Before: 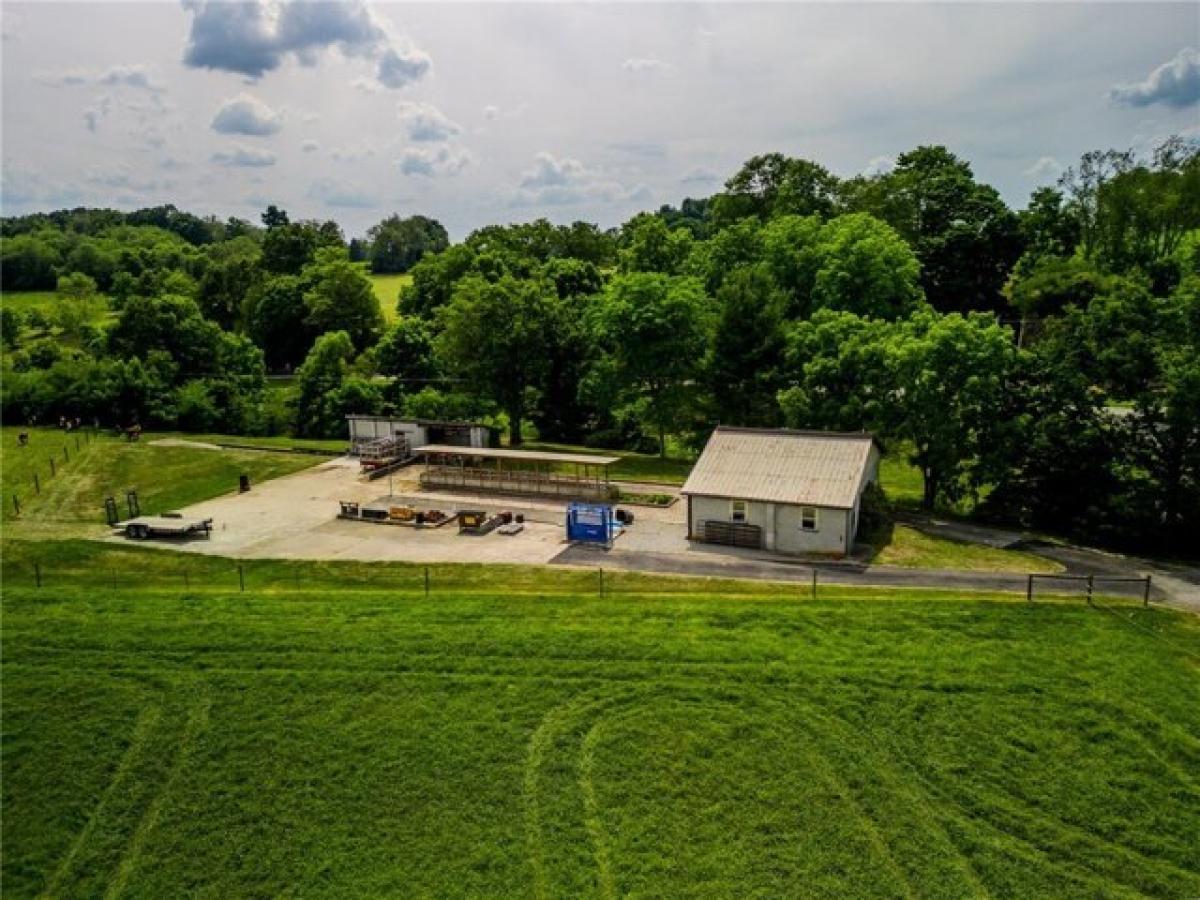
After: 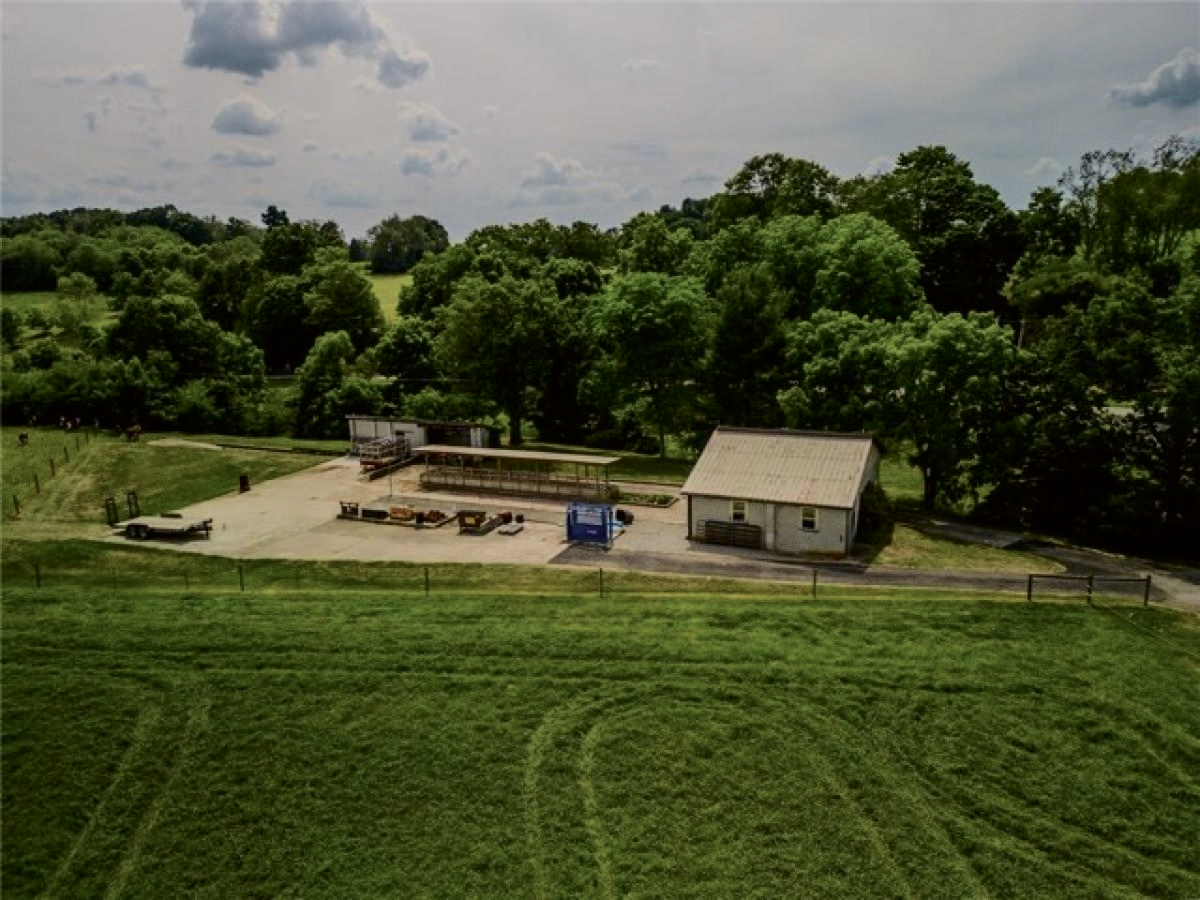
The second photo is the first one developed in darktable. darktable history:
exposure: exposure -0.582 EV, compensate highlight preservation false
color correction: saturation 0.8
tone curve: curves: ch0 [(0, 0) (0.091, 0.066) (0.184, 0.16) (0.491, 0.519) (0.748, 0.765) (1, 0.919)]; ch1 [(0, 0) (0.179, 0.173) (0.322, 0.32) (0.424, 0.424) (0.502, 0.504) (0.56, 0.578) (0.631, 0.675) (0.777, 0.806) (1, 1)]; ch2 [(0, 0) (0.434, 0.447) (0.483, 0.487) (0.547, 0.573) (0.676, 0.673) (1, 1)], color space Lab, independent channels, preserve colors none
